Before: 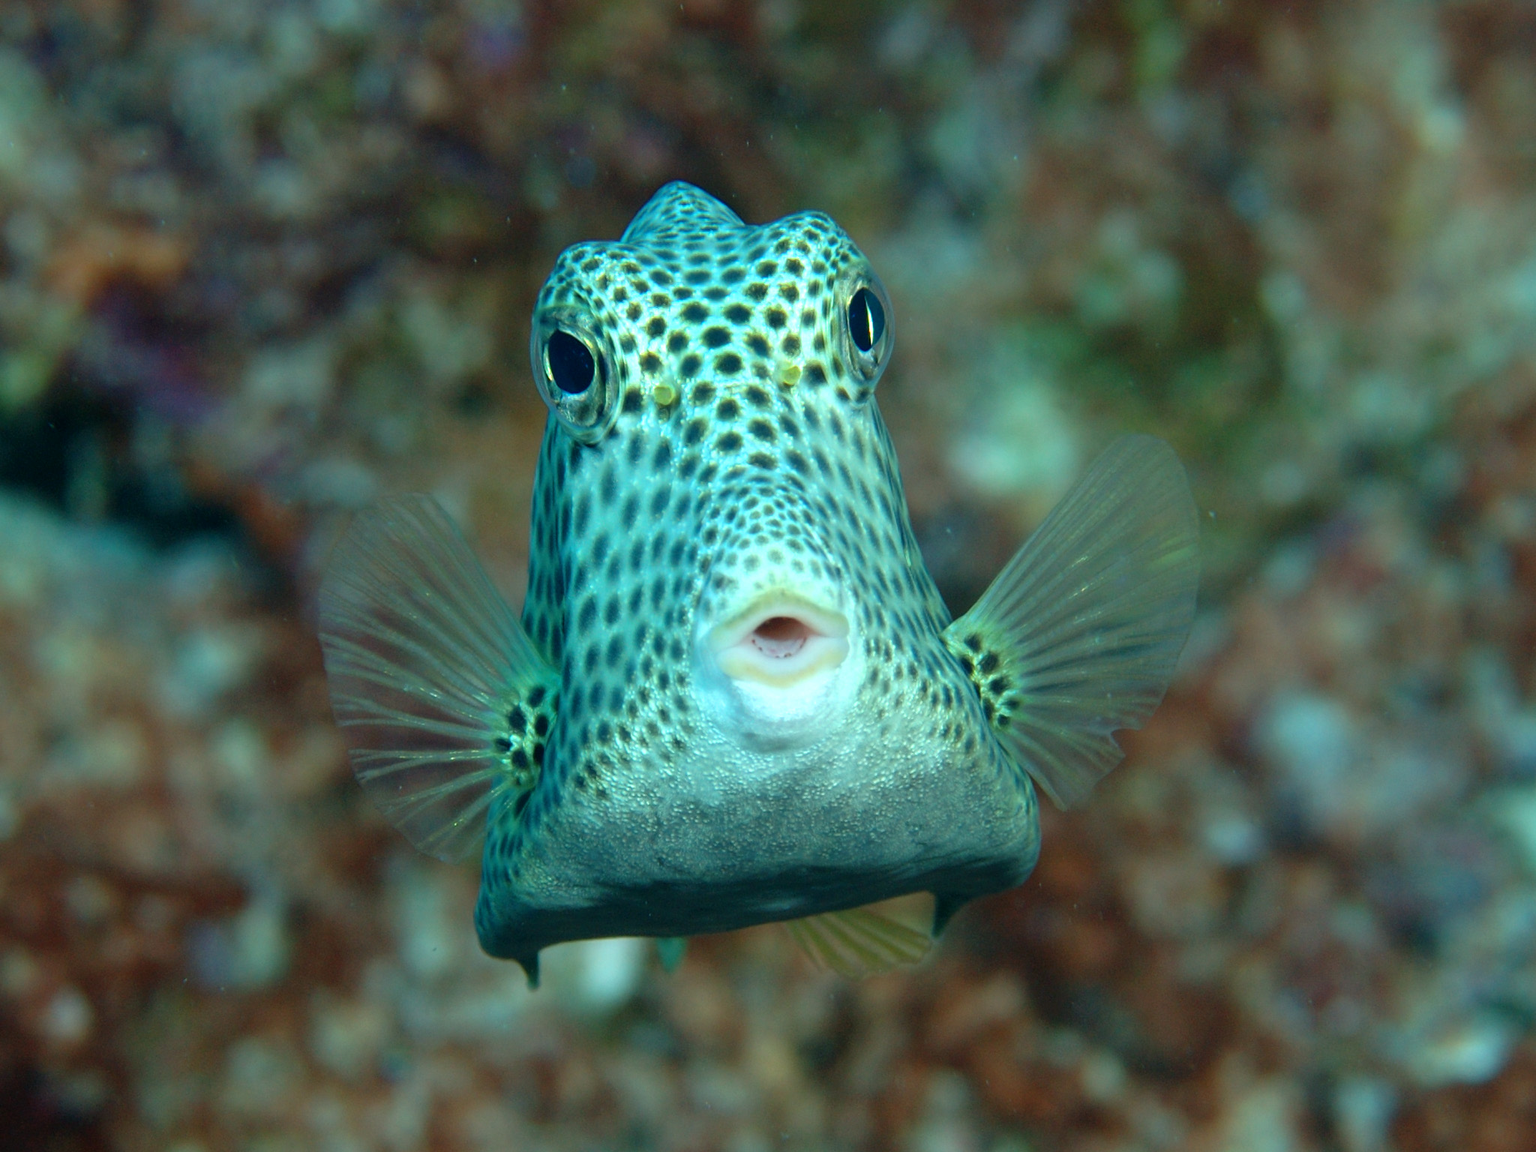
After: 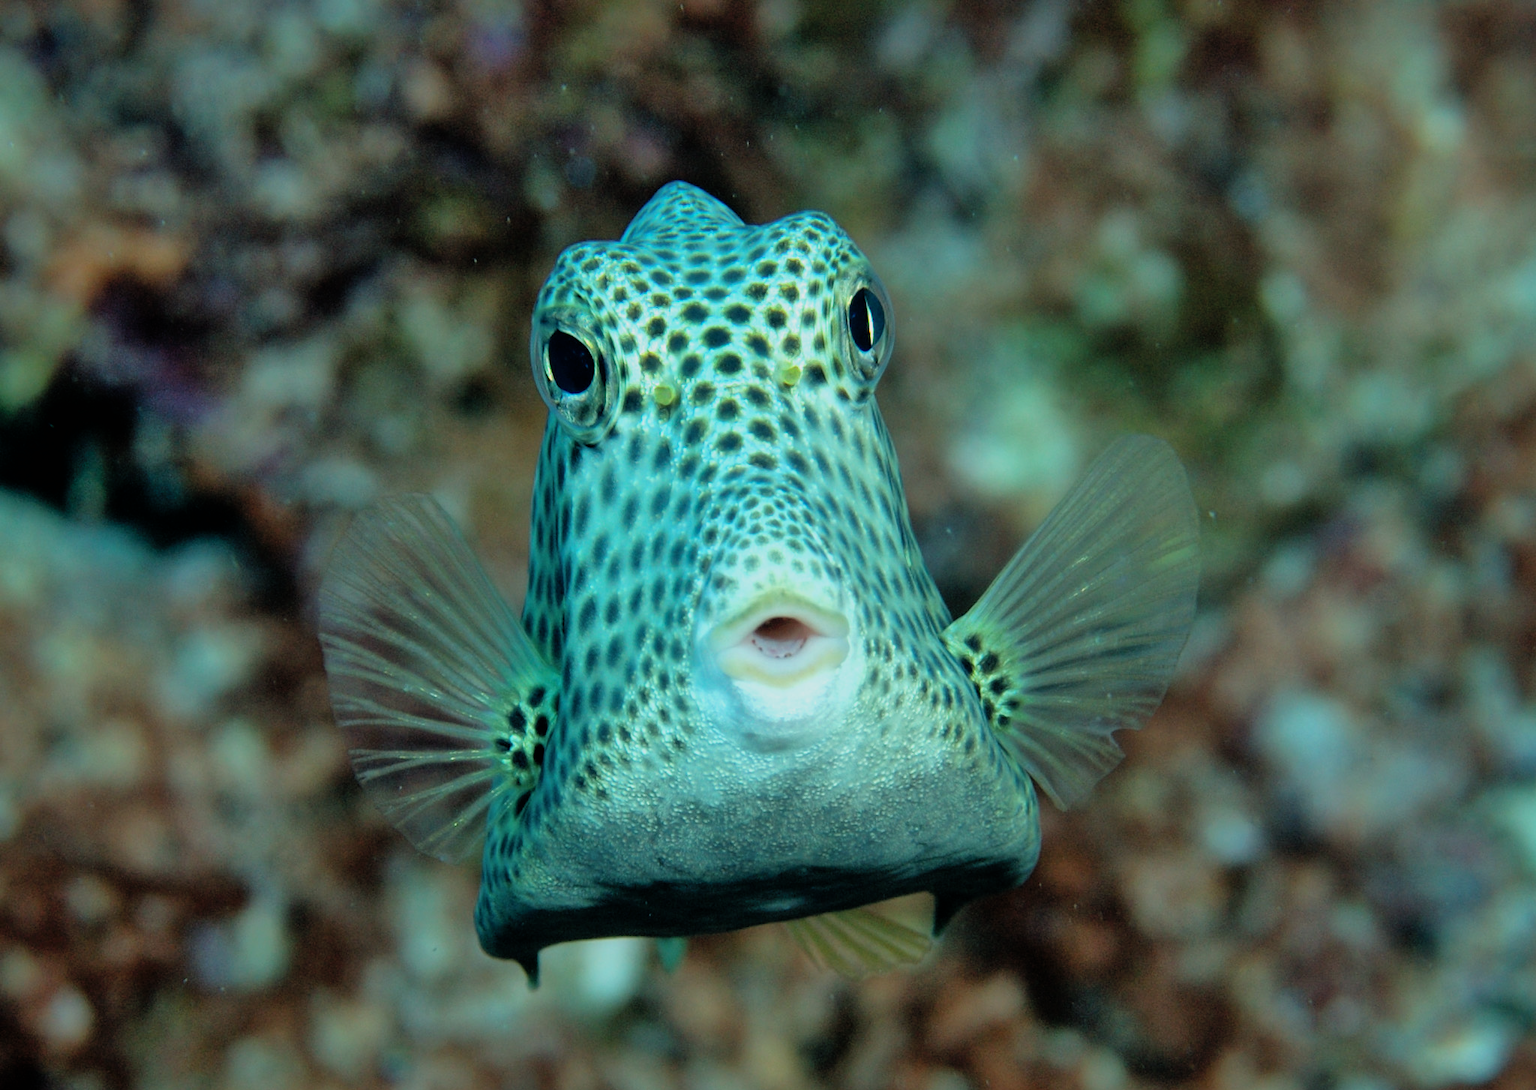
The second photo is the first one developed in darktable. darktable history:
crop and rotate: top 0.007%, bottom 5.296%
shadows and highlights: on, module defaults
filmic rgb: black relative exposure -5.07 EV, white relative exposure 3.2 EV, hardness 3.43, contrast 1.197, highlights saturation mix -28.7%
